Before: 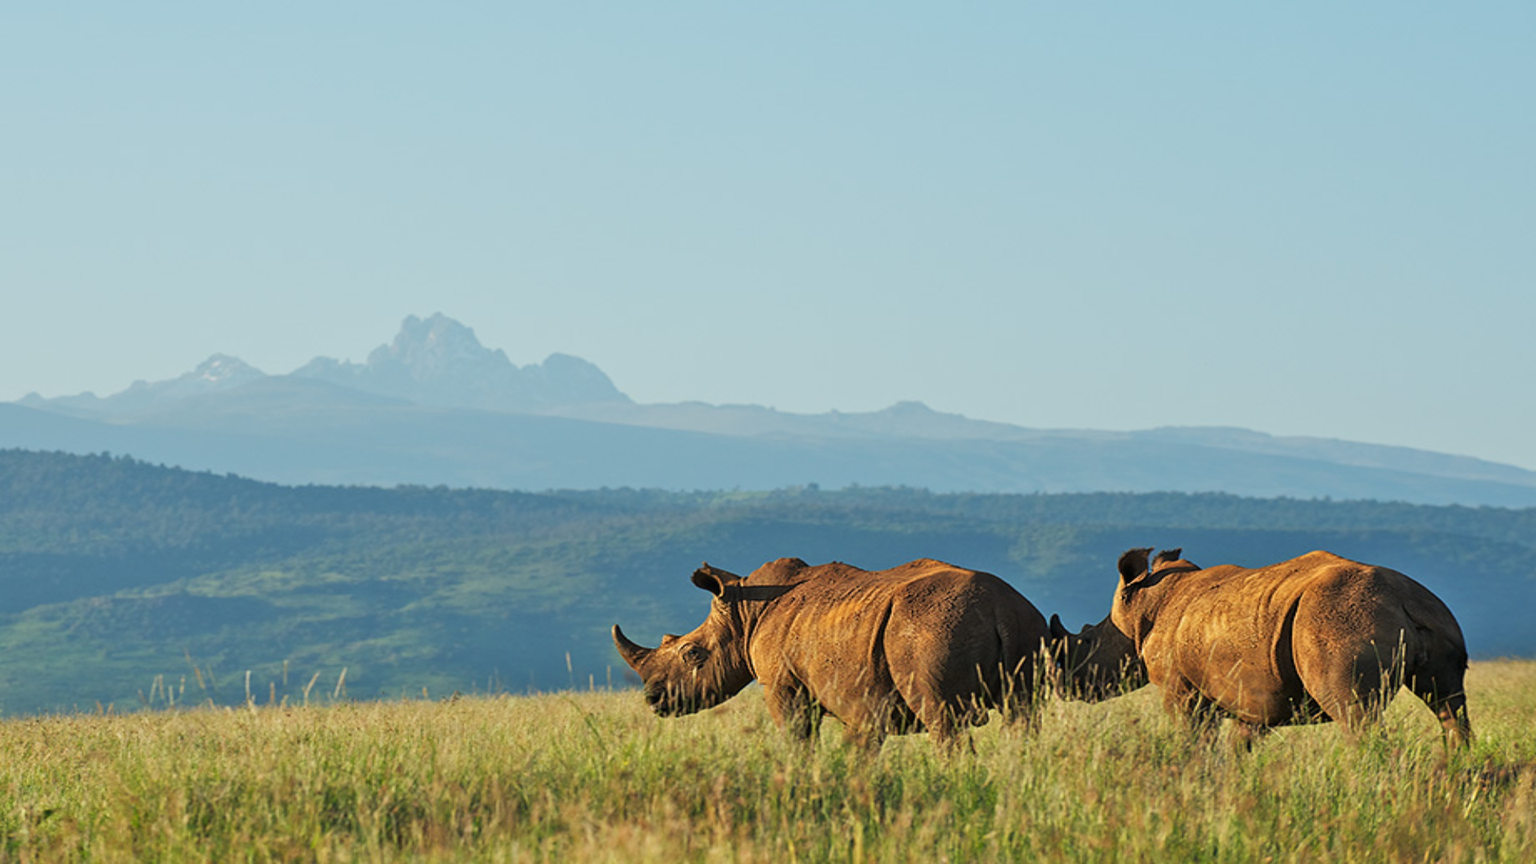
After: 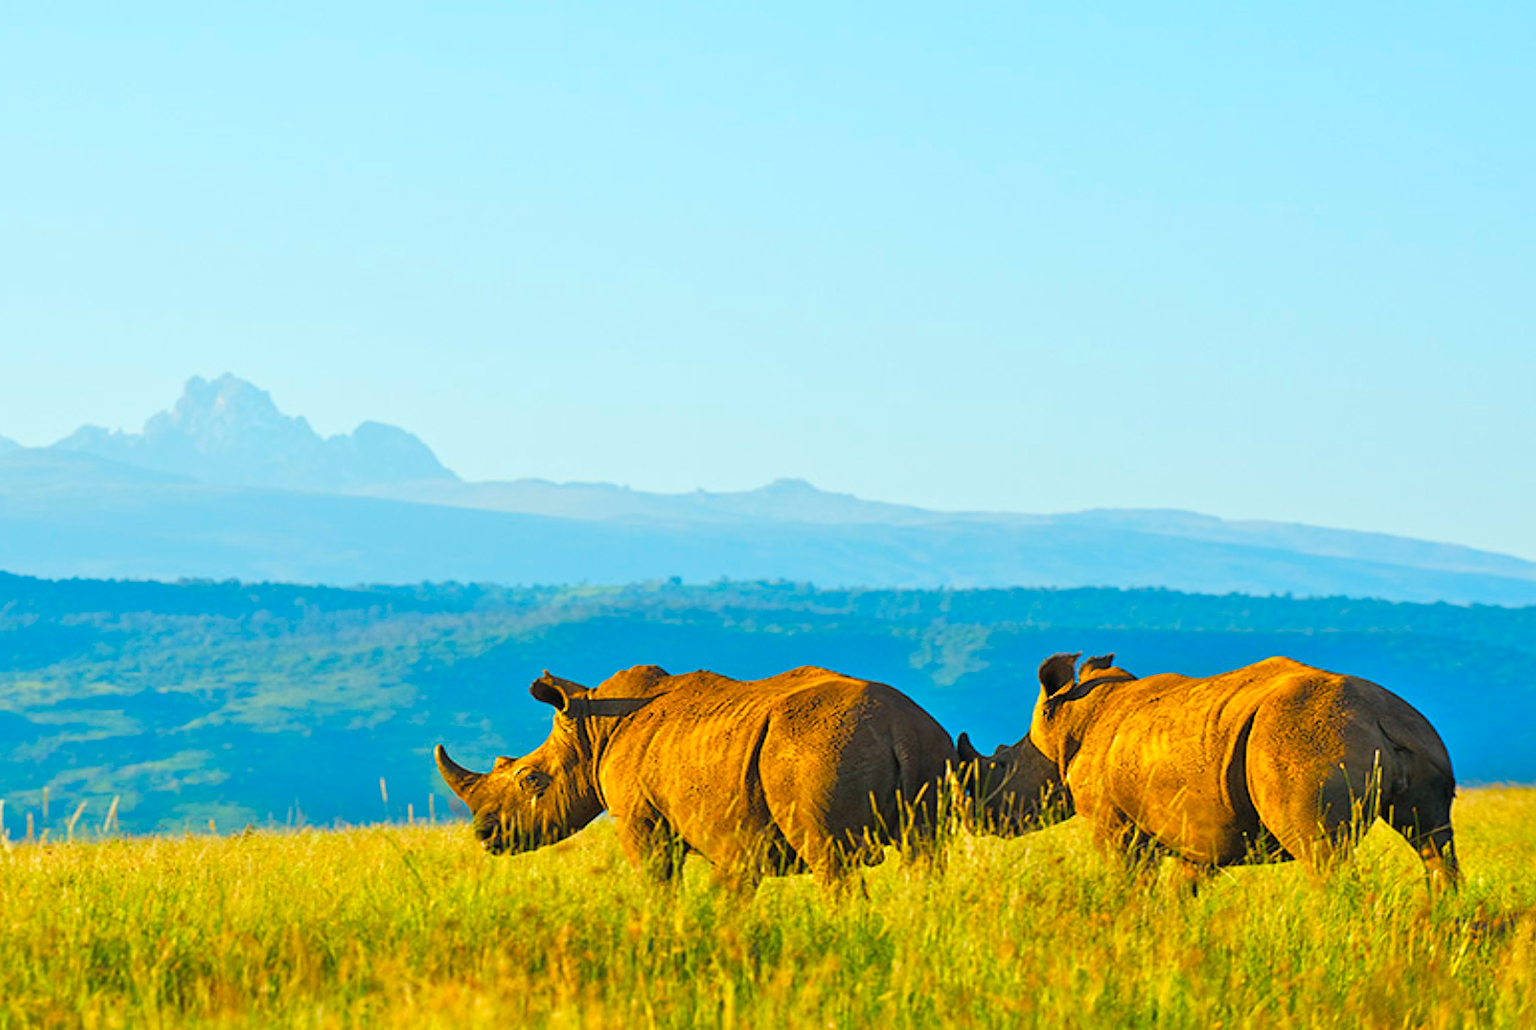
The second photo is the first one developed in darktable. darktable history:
color balance rgb: linear chroma grading › shadows 10%, linear chroma grading › highlights 10%, linear chroma grading › global chroma 15%, linear chroma grading › mid-tones 15%, perceptual saturation grading › global saturation 40%, perceptual saturation grading › highlights -25%, perceptual saturation grading › mid-tones 35%, perceptual saturation grading › shadows 35%, perceptual brilliance grading › global brilliance 11.29%, global vibrance 11.29%
contrast brightness saturation: brightness 0.13
crop: left 16.145%
